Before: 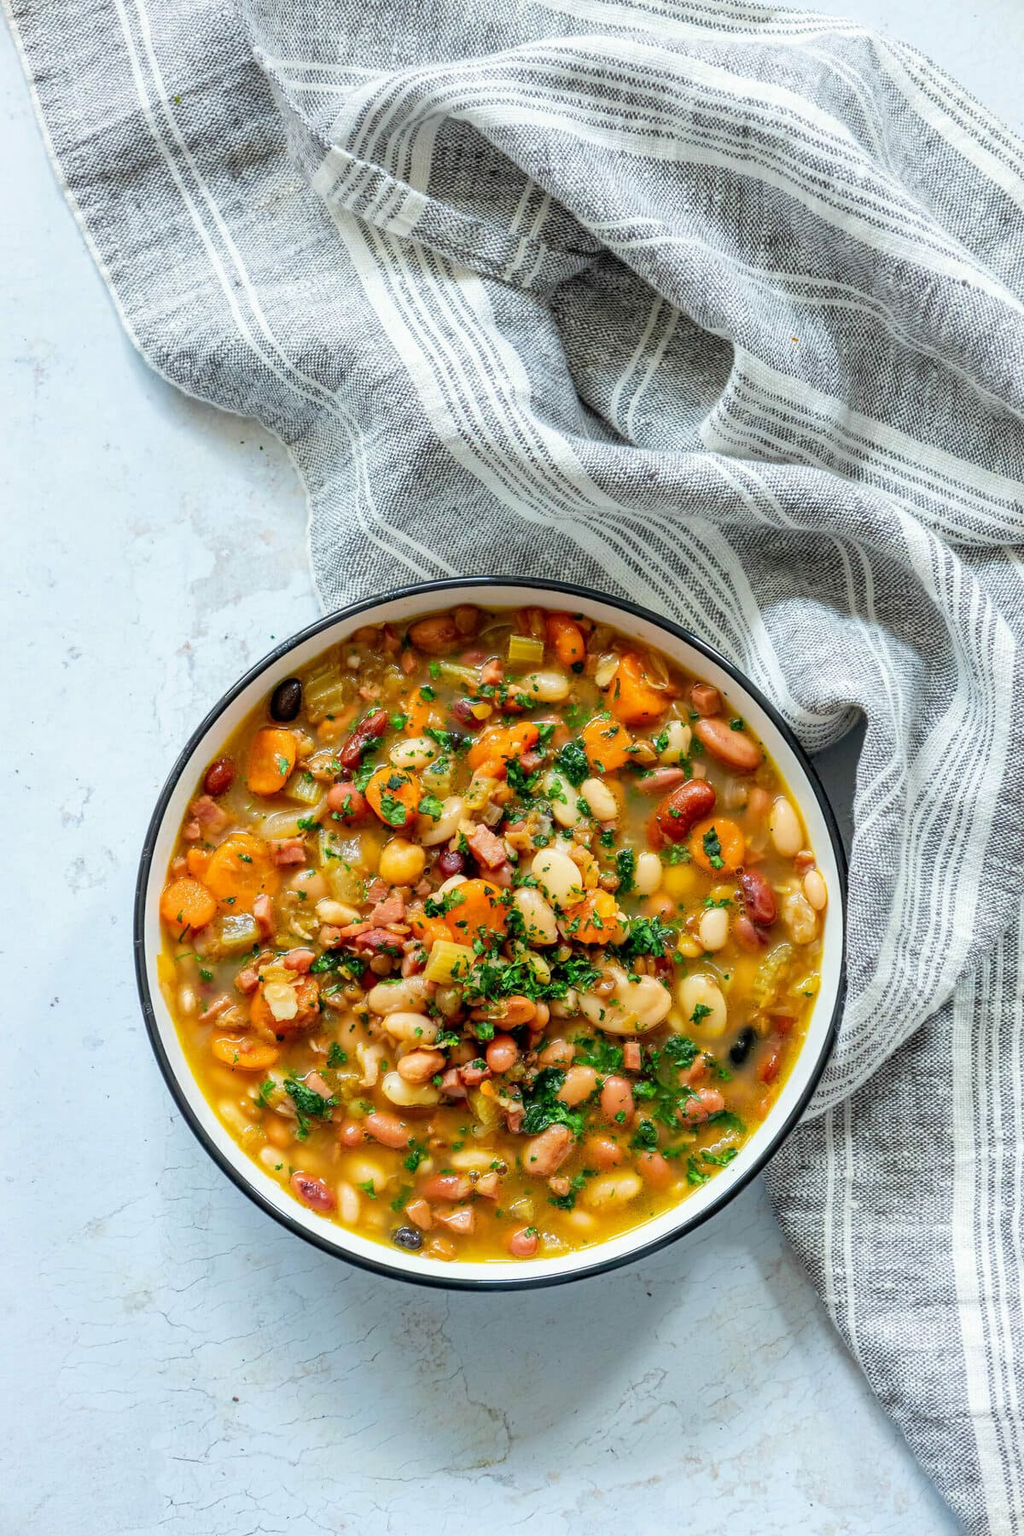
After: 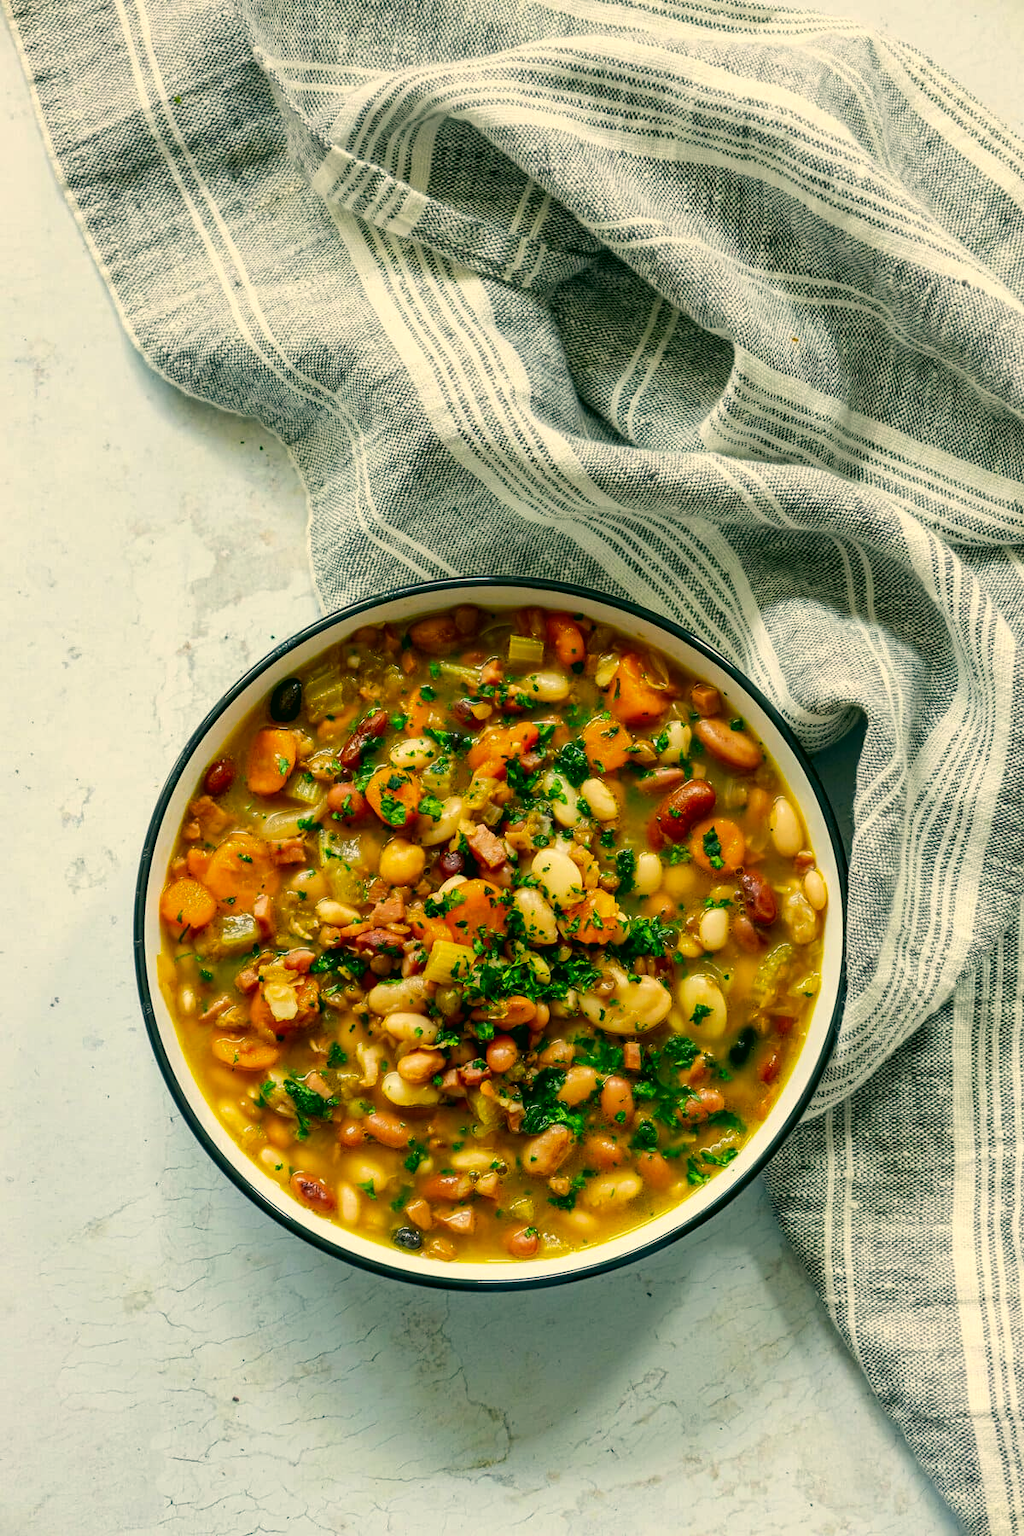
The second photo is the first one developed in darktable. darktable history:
color correction: highlights a* 5.3, highlights b* 24.26, shadows a* -15.58, shadows b* 4.02
contrast brightness saturation: contrast 0.07, brightness -0.14, saturation 0.11
